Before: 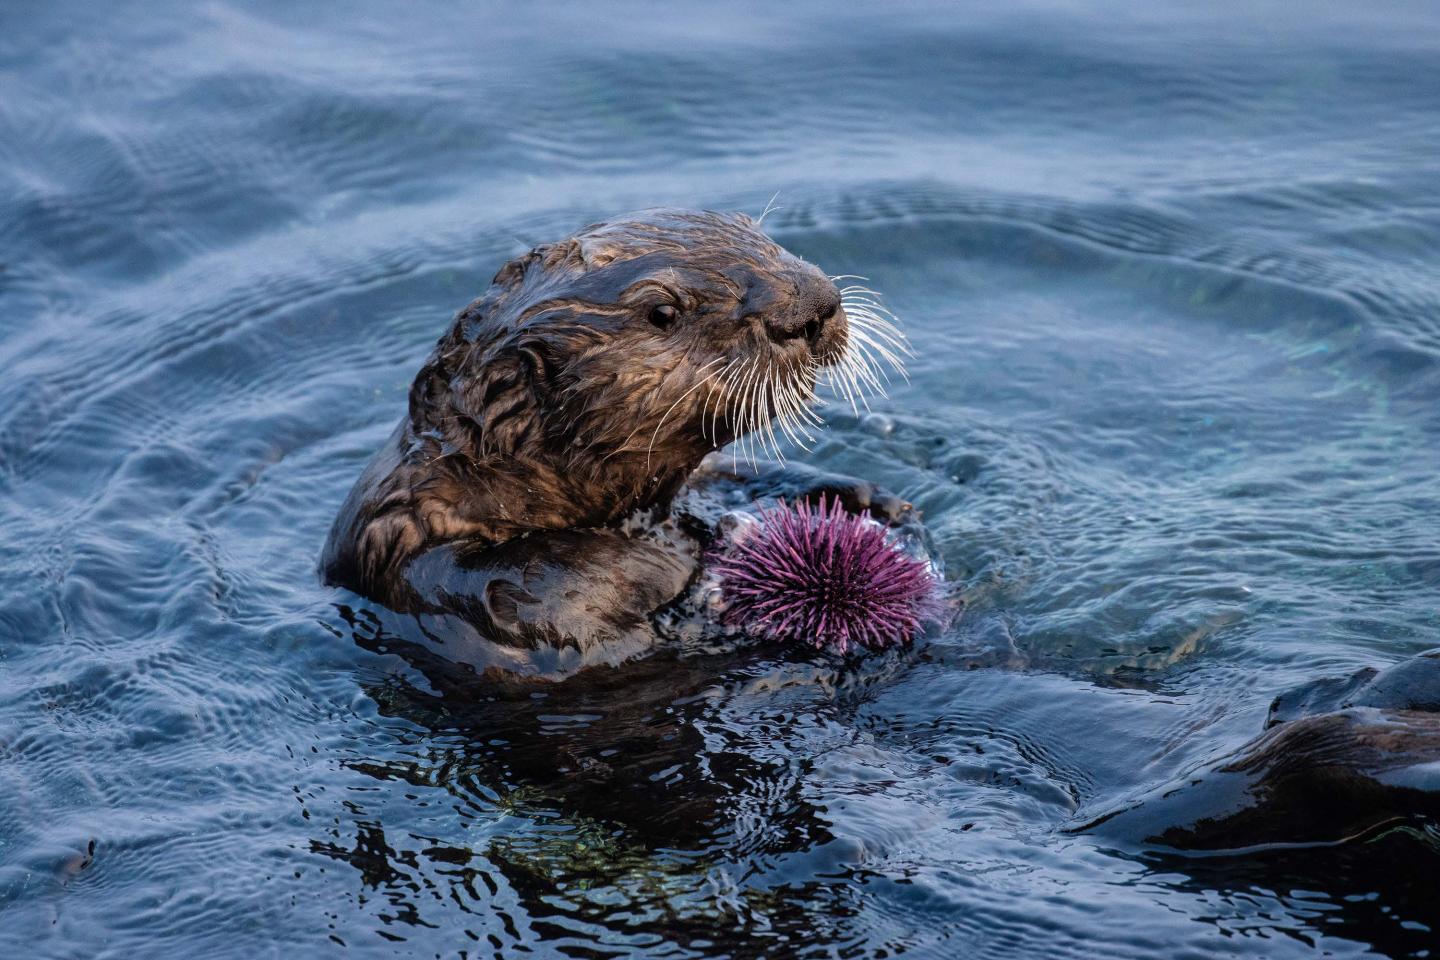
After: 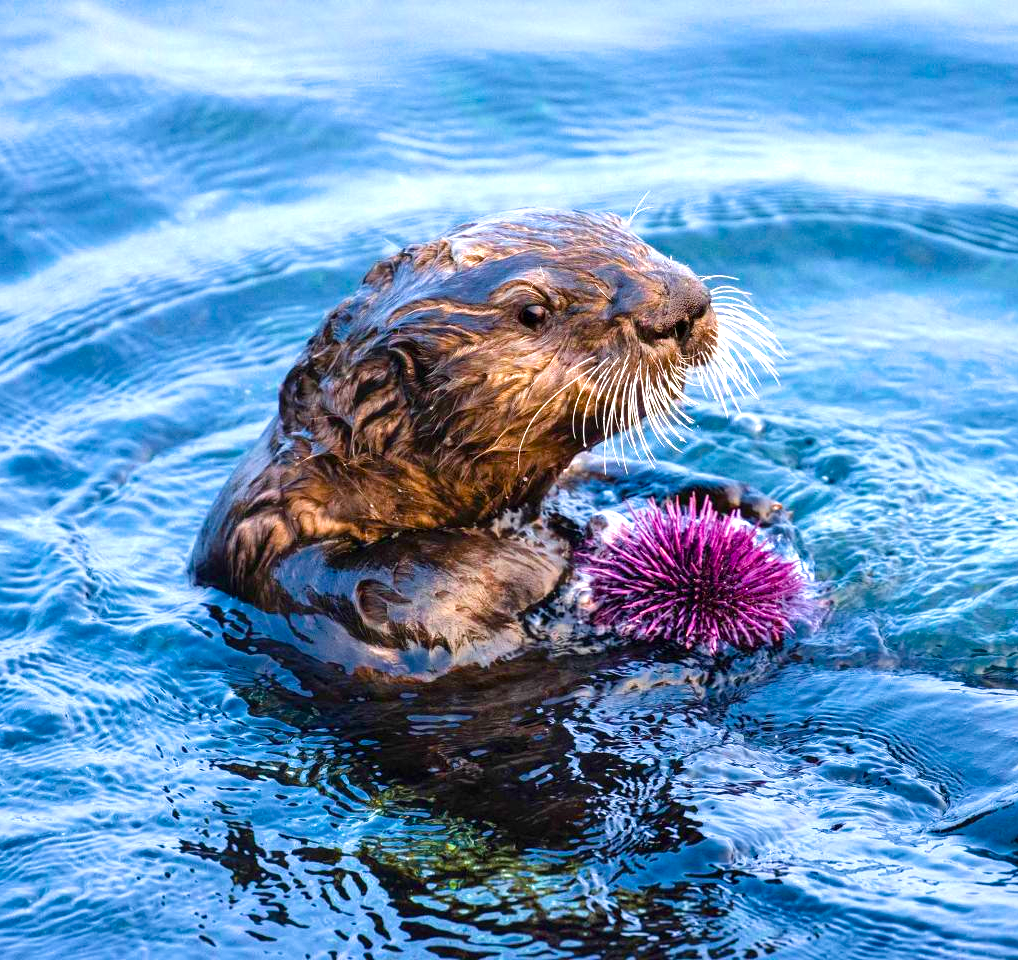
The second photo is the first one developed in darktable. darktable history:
crop and rotate: left 9.075%, right 20.207%
velvia: strength 51.18%, mid-tones bias 0.509
exposure: exposure 1.202 EV, compensate exposure bias true, compensate highlight preservation false
